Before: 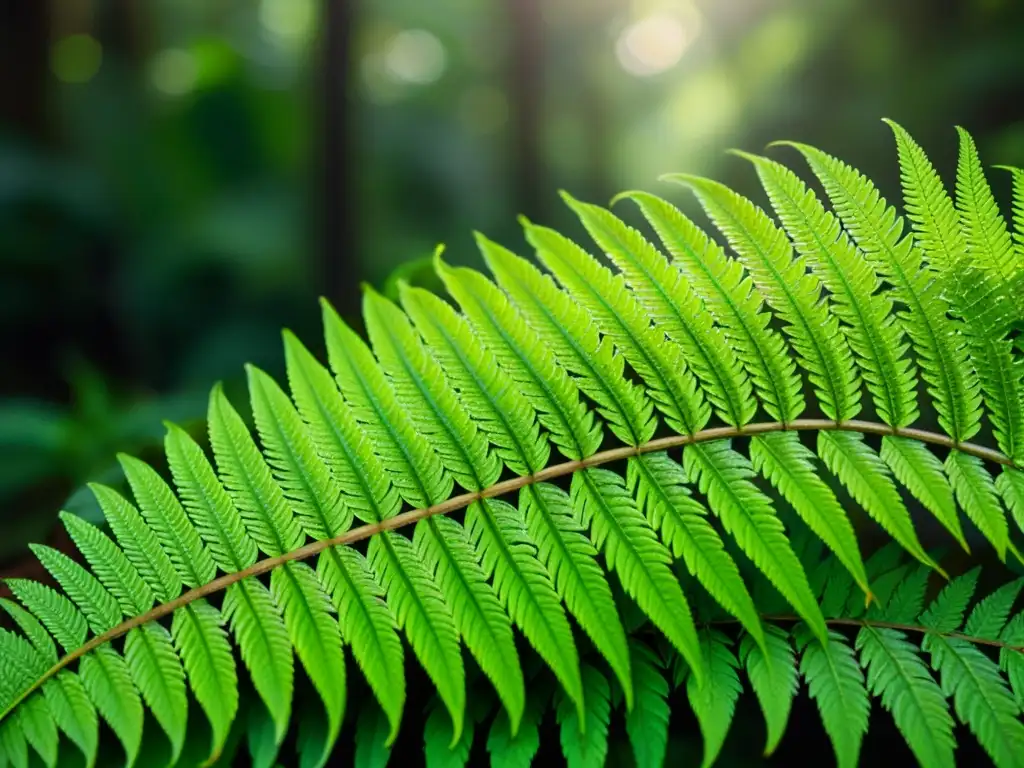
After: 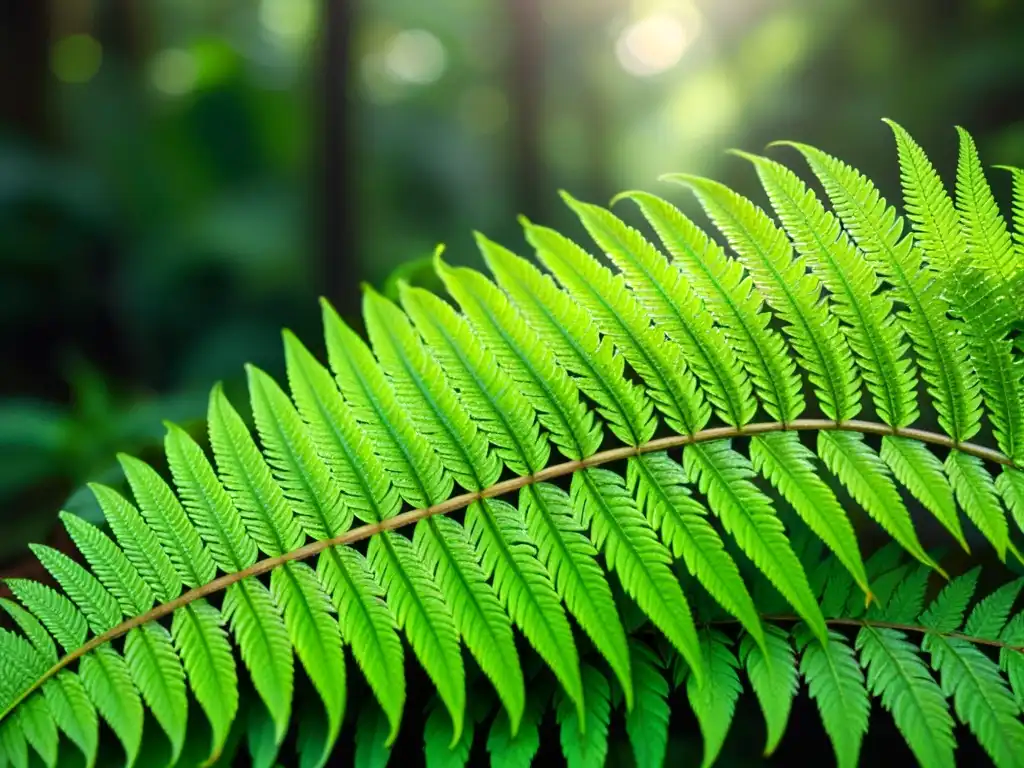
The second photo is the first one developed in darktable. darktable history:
exposure: exposure 0.293 EV, compensate highlight preservation false
